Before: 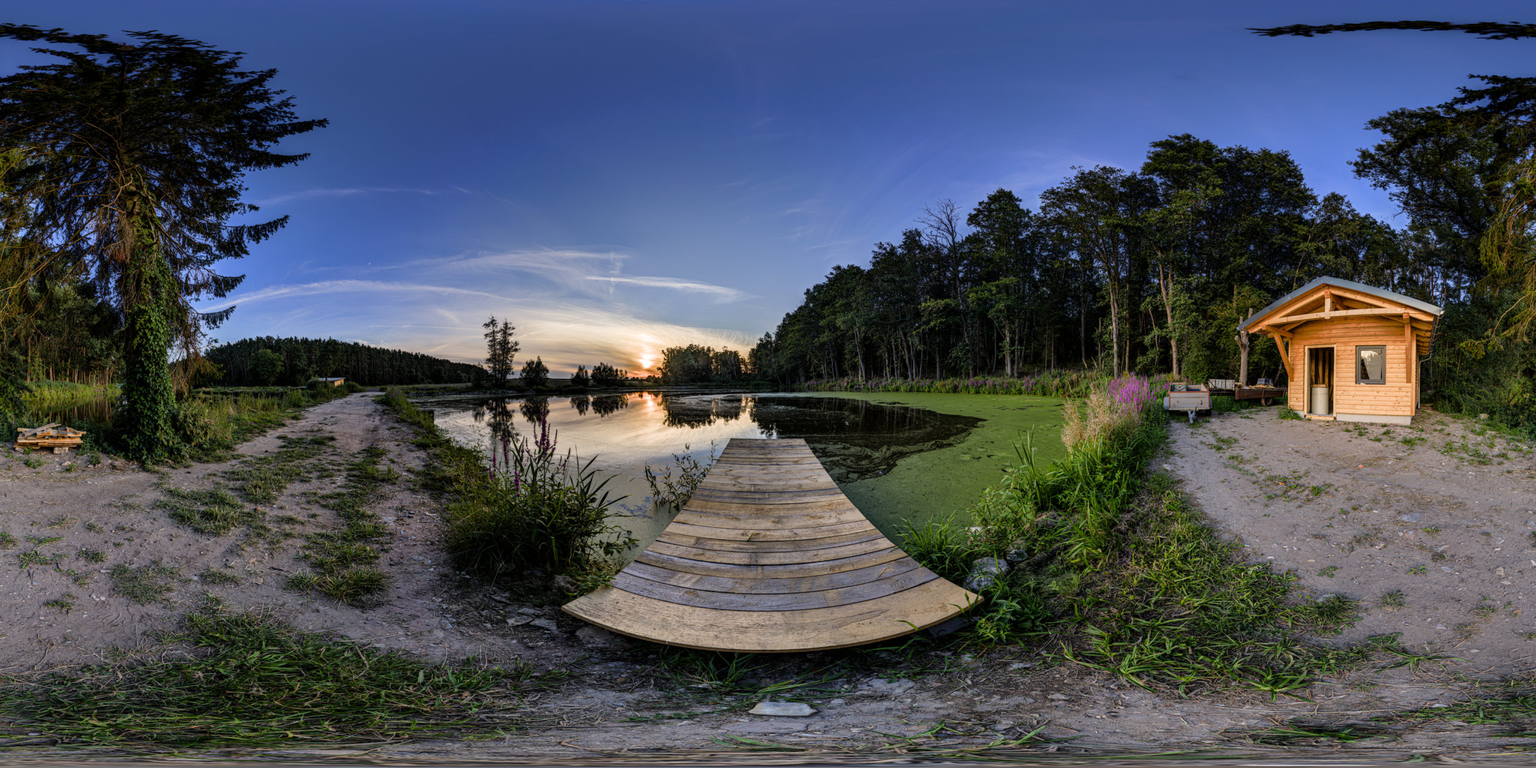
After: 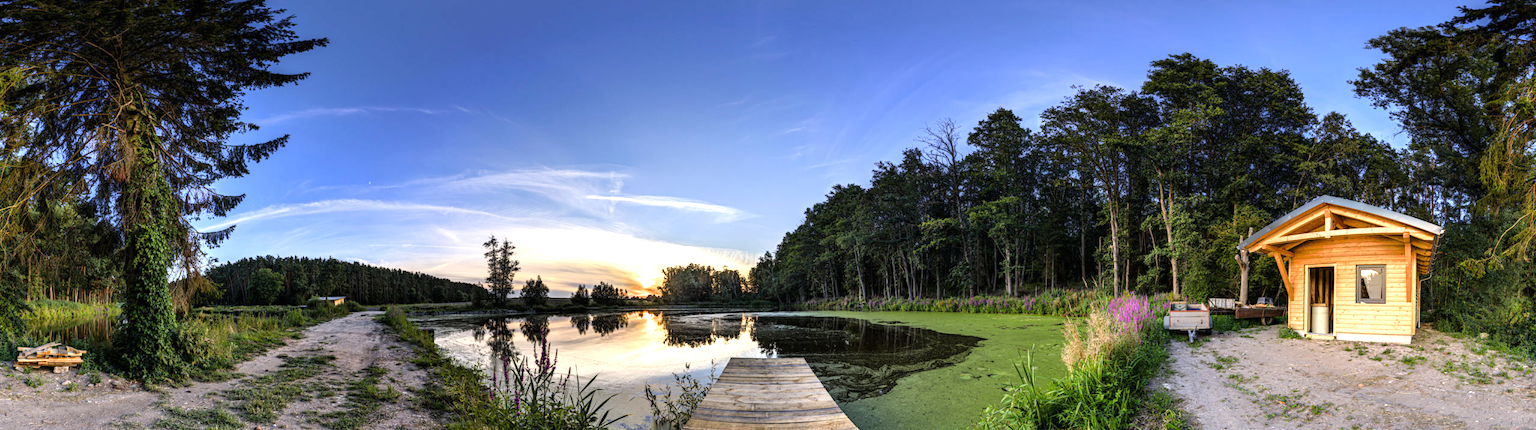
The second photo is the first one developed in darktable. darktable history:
exposure: black level correction 0, exposure 1 EV, compensate exposure bias true, compensate highlight preservation false
crop and rotate: top 10.605%, bottom 33.274%
